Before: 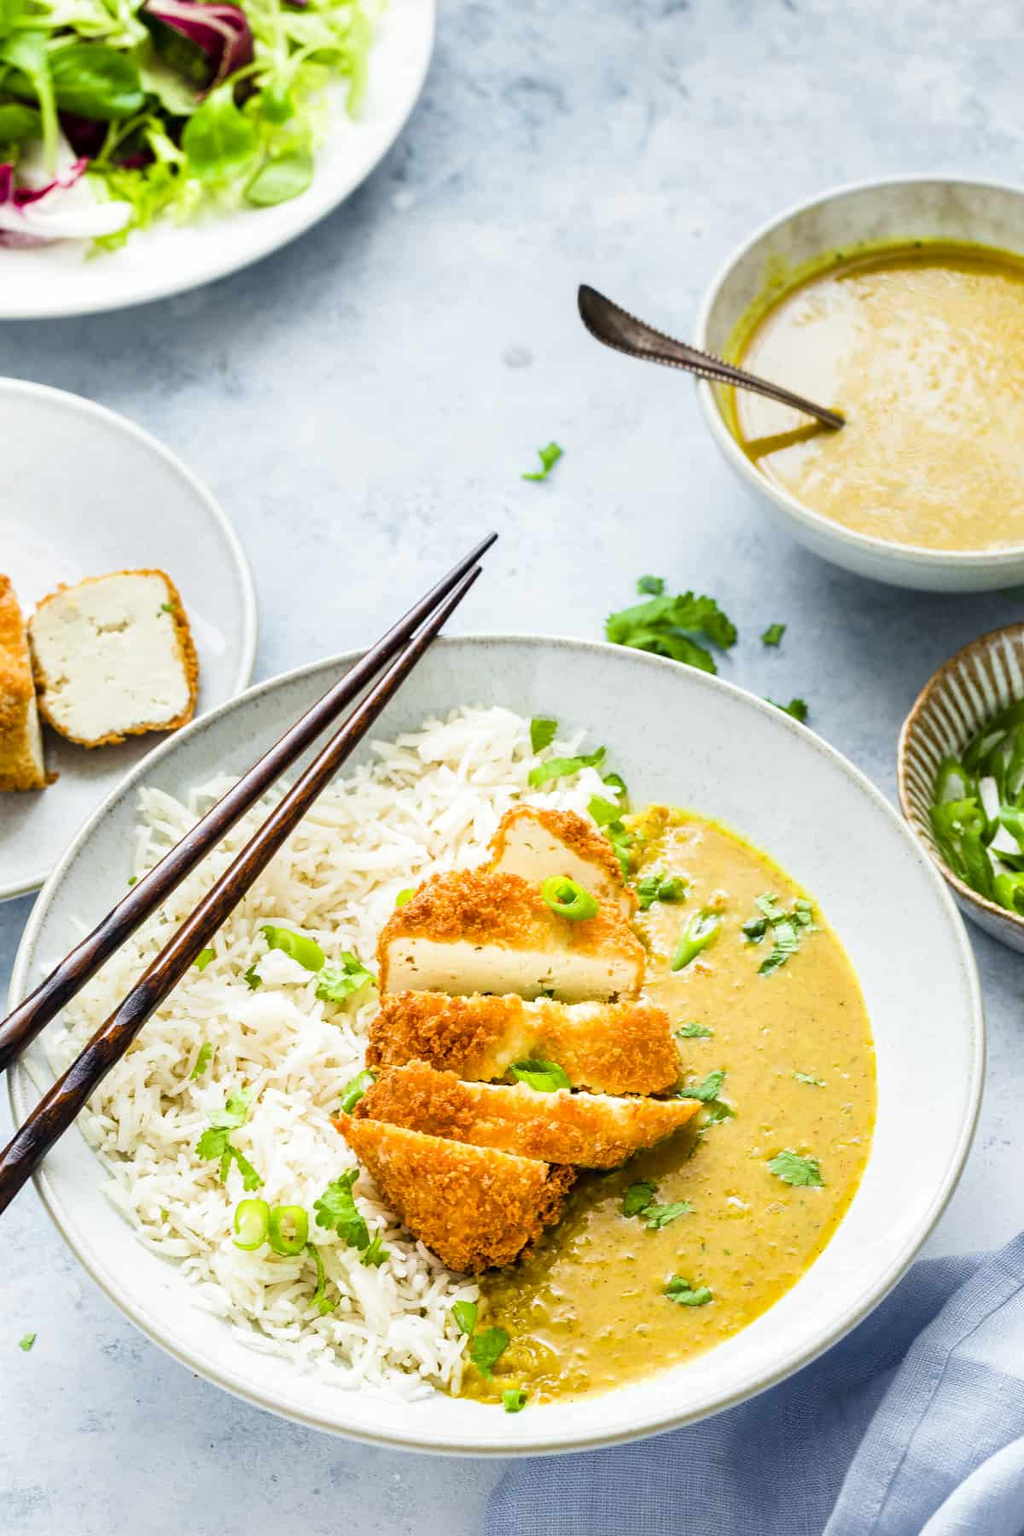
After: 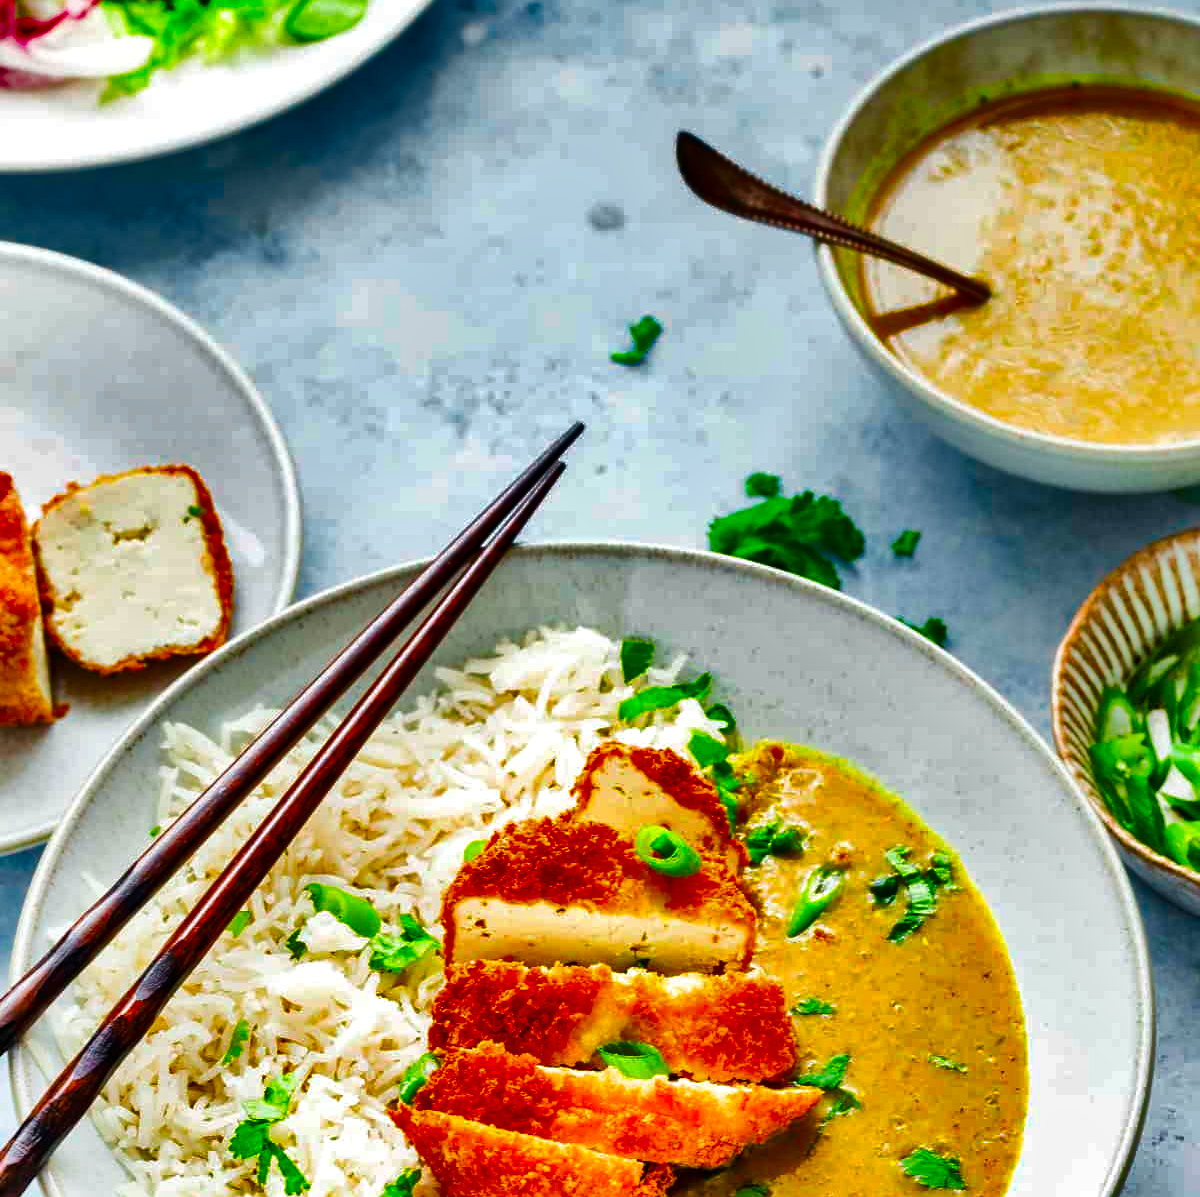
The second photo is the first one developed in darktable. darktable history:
tone equalizer: -7 EV 0.149 EV, -6 EV 0.609 EV, -5 EV 1.13 EV, -4 EV 1.32 EV, -3 EV 1.16 EV, -2 EV 0.6 EV, -1 EV 0.152 EV, edges refinement/feathering 500, mask exposure compensation -1.24 EV, preserve details no
crop: top 11.169%, bottom 22.3%
contrast brightness saturation: contrast 0.041, saturation 0.158
shadows and highlights: shadows 20.88, highlights -81.79, shadows color adjustment 98%, highlights color adjustment 57.84%, soften with gaussian
